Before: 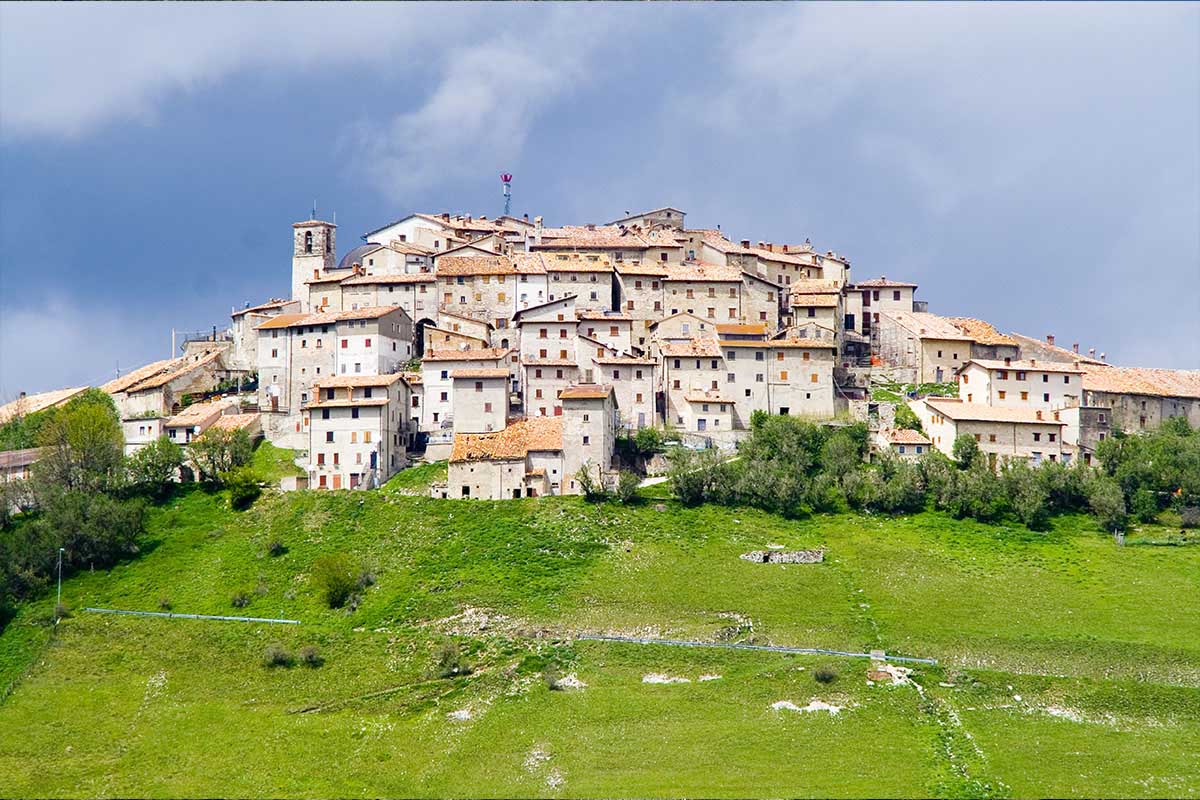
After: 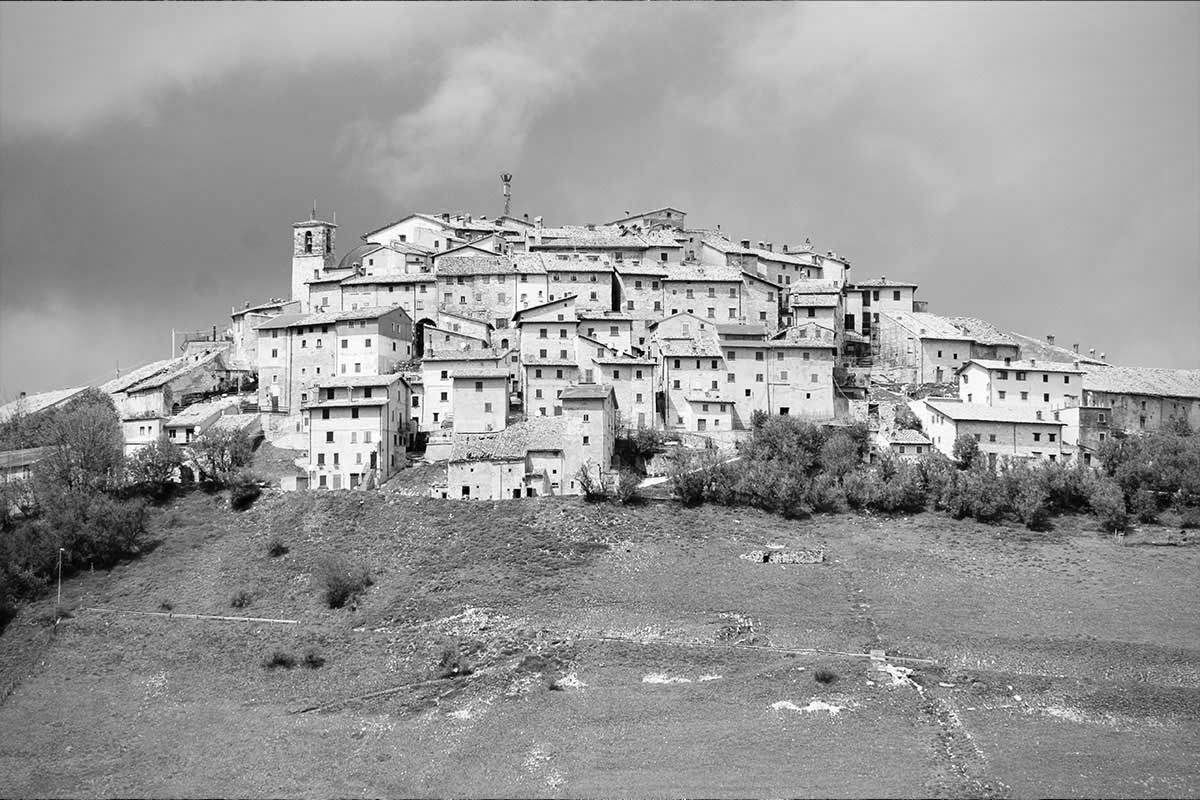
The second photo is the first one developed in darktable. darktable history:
vignetting: center (0, 0.008)
contrast brightness saturation: saturation -0.996
